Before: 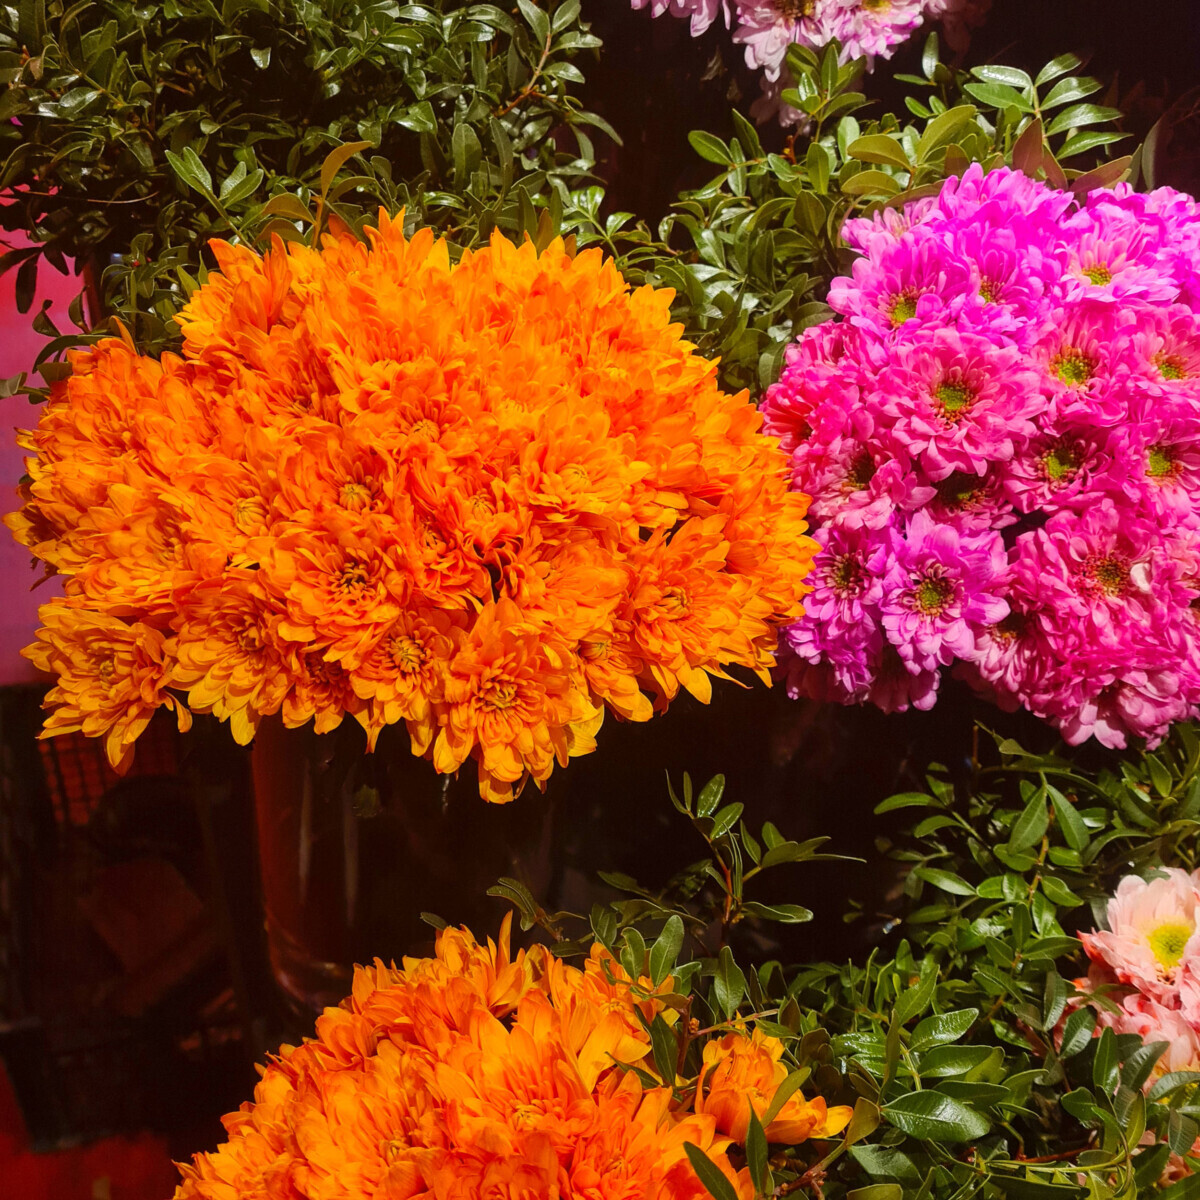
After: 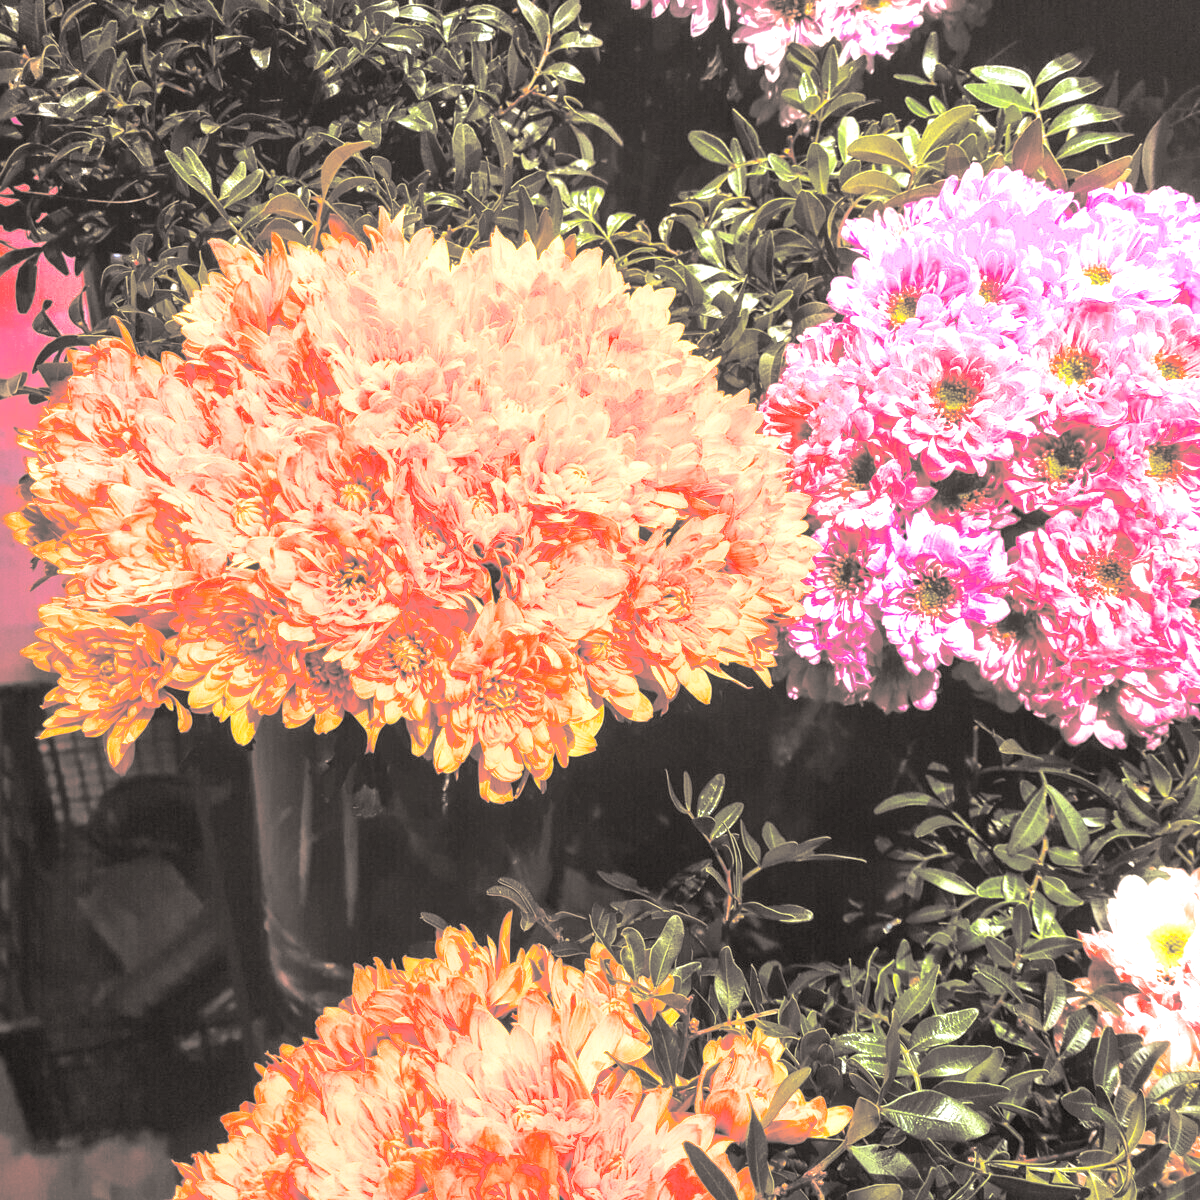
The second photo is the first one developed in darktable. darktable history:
contrast brightness saturation: brightness 0.15
exposure: black level correction 0, exposure 1.3 EV, compensate exposure bias true, compensate highlight preservation false
white balance: emerald 1
split-toning: shadows › hue 26°, shadows › saturation 0.09, highlights › hue 40°, highlights › saturation 0.18, balance -63, compress 0%
local contrast: on, module defaults
